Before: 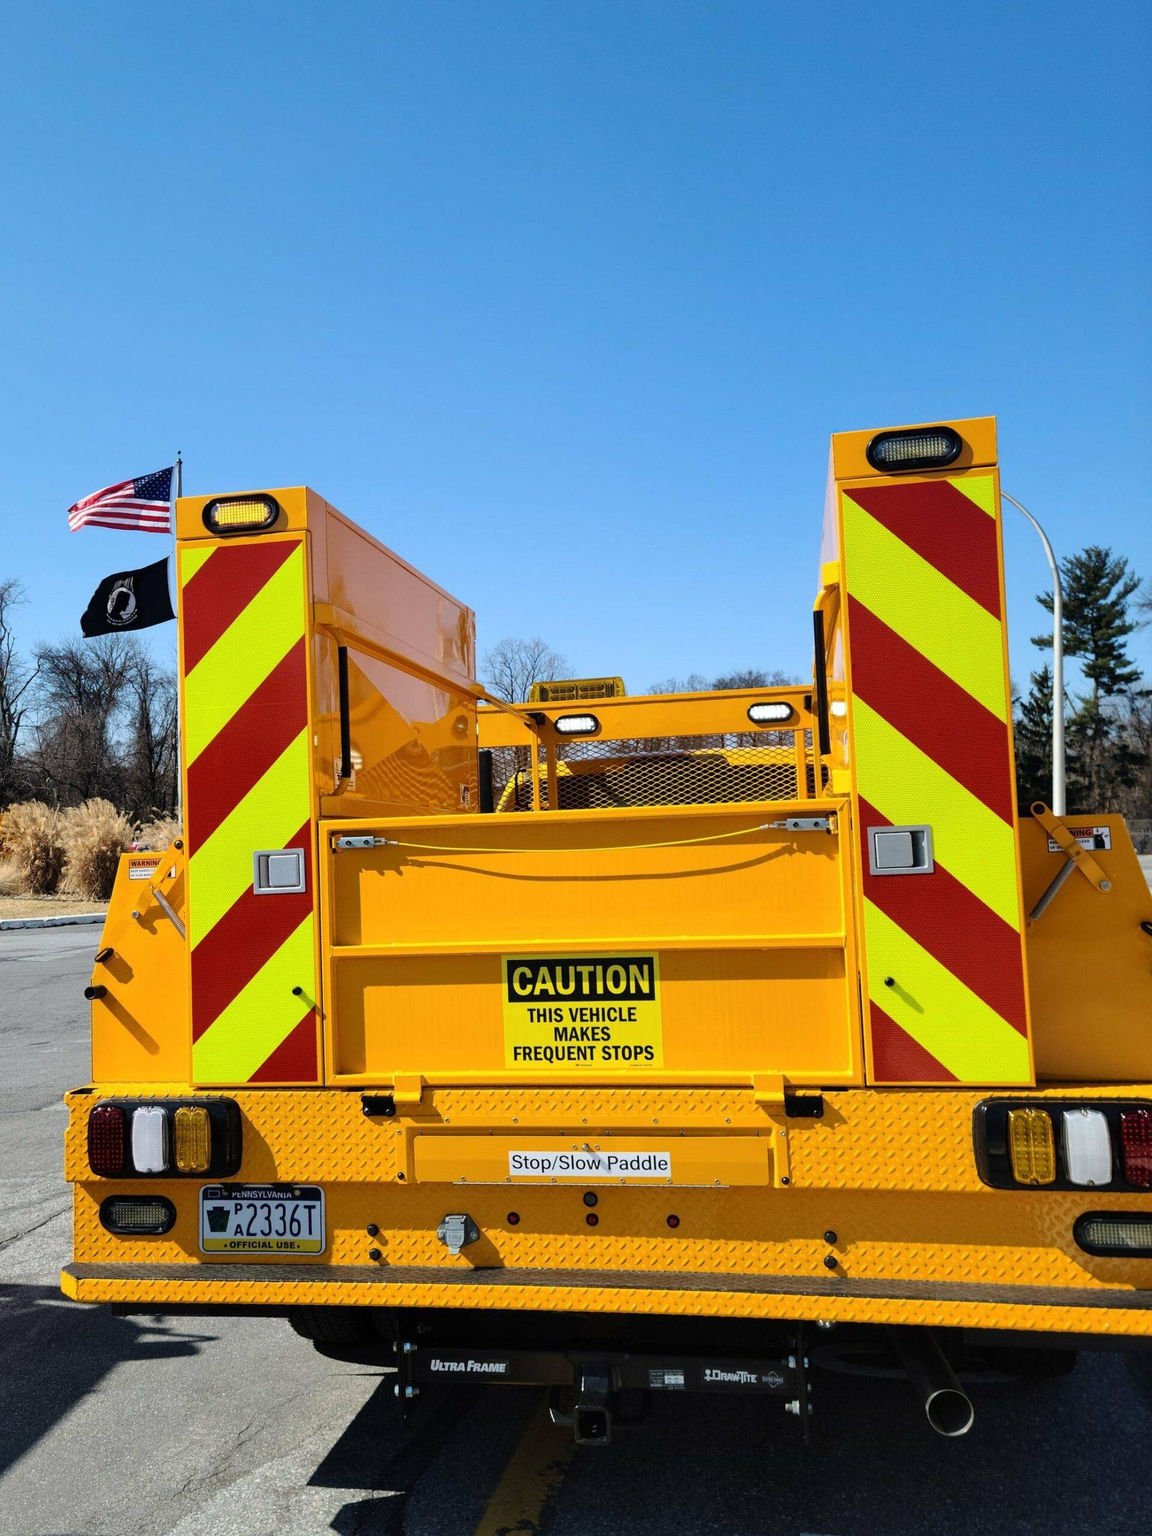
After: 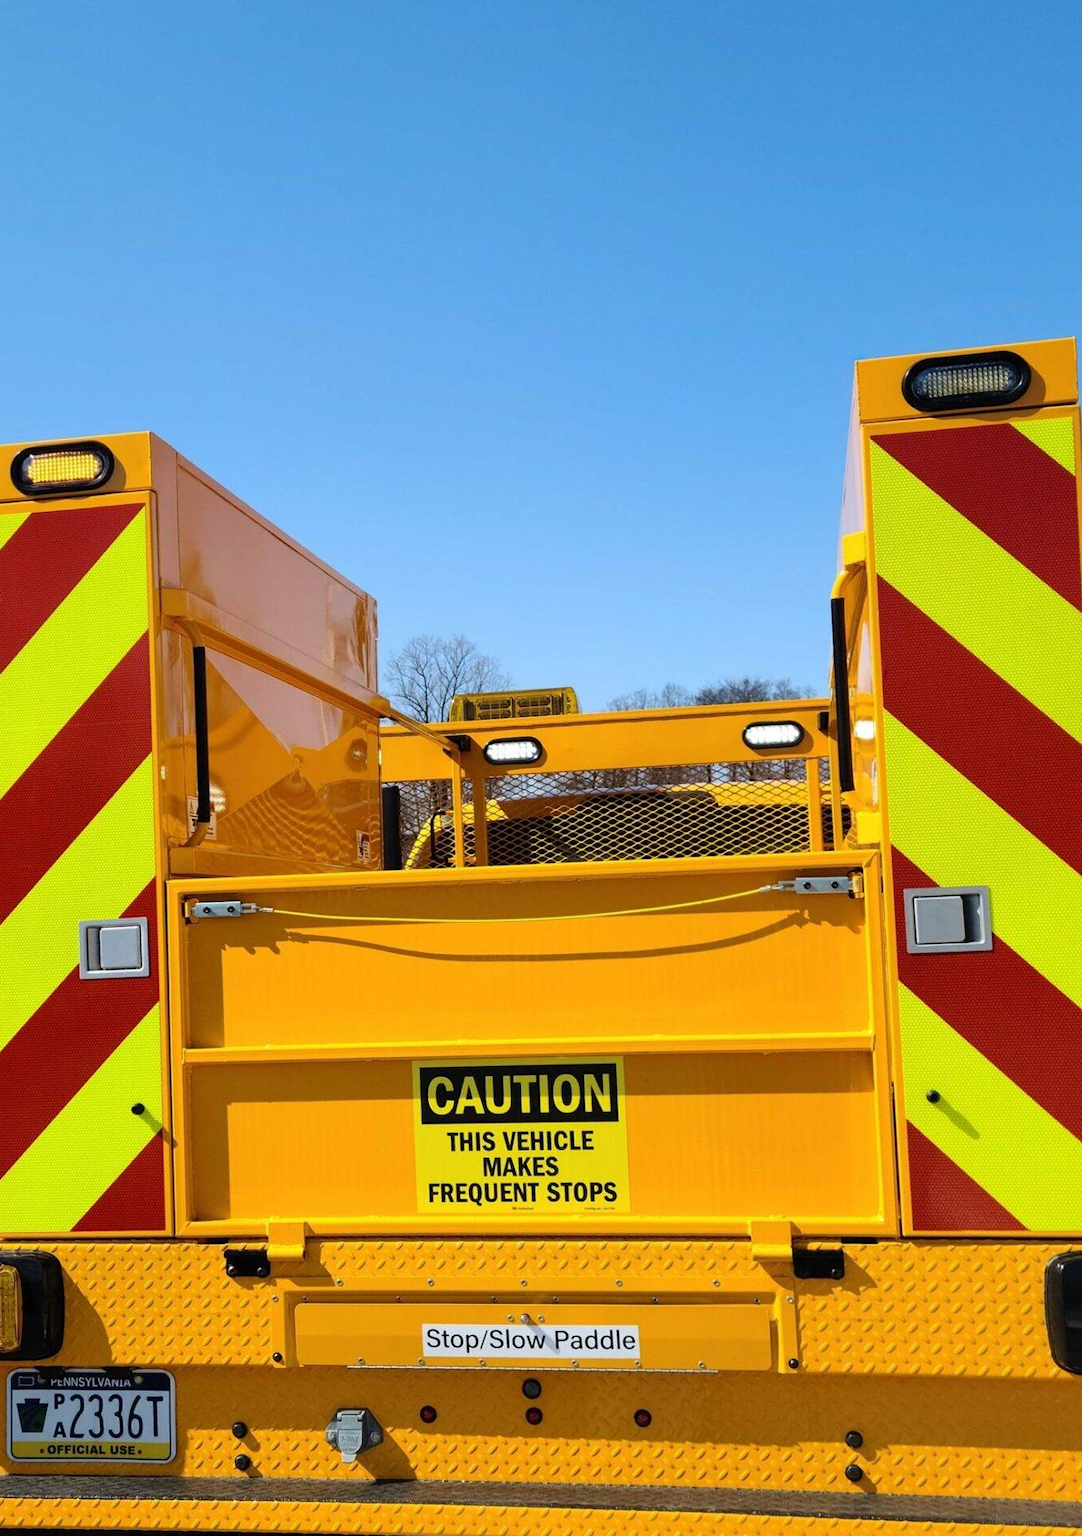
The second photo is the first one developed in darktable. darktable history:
crop and rotate: left 16.915%, top 10.777%, right 13.048%, bottom 14.712%
